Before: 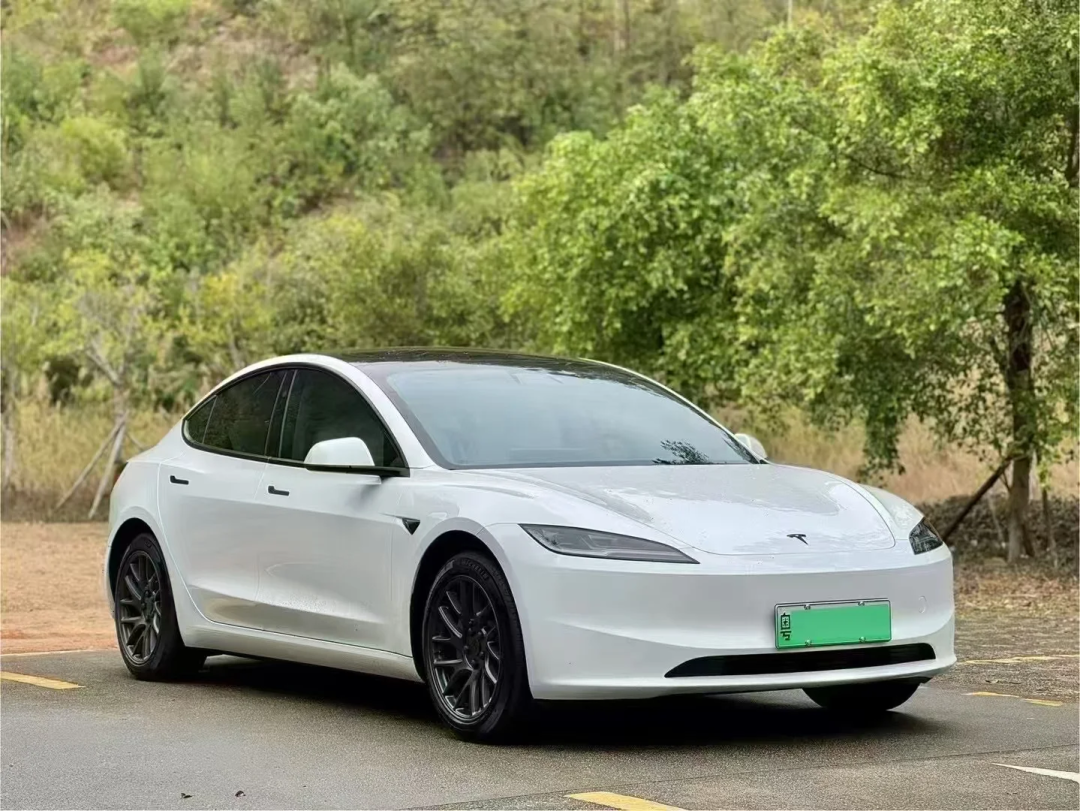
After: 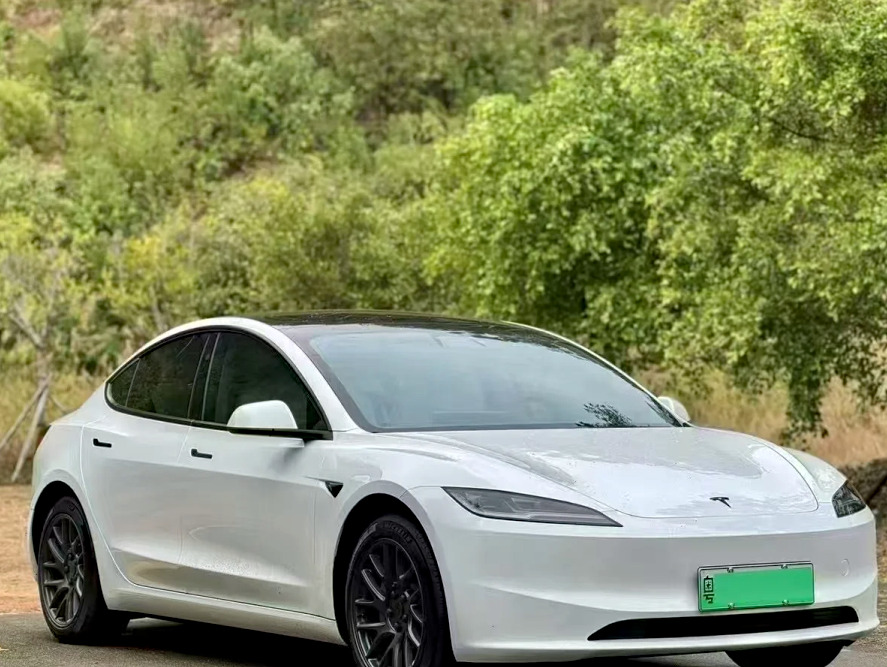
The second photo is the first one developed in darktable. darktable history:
haze removal: compatibility mode true, adaptive false
local contrast: highlights 100%, shadows 100%, detail 120%, midtone range 0.2
crop and rotate: left 7.196%, top 4.574%, right 10.605%, bottom 13.178%
